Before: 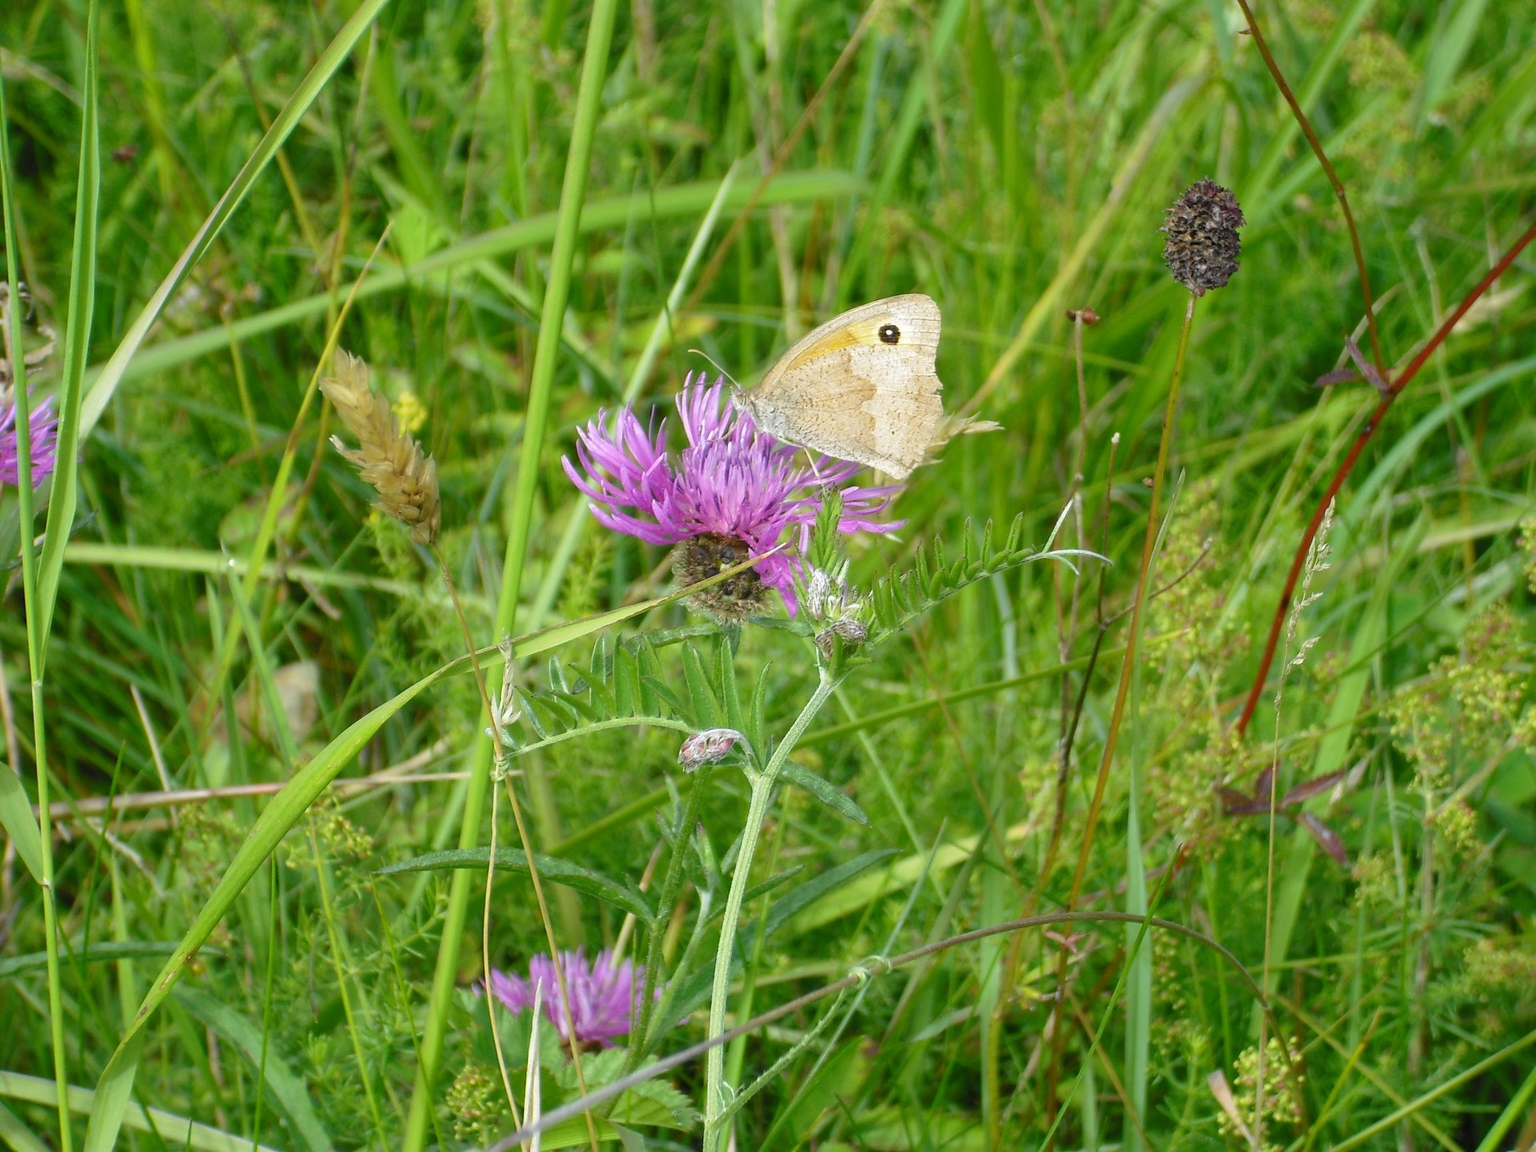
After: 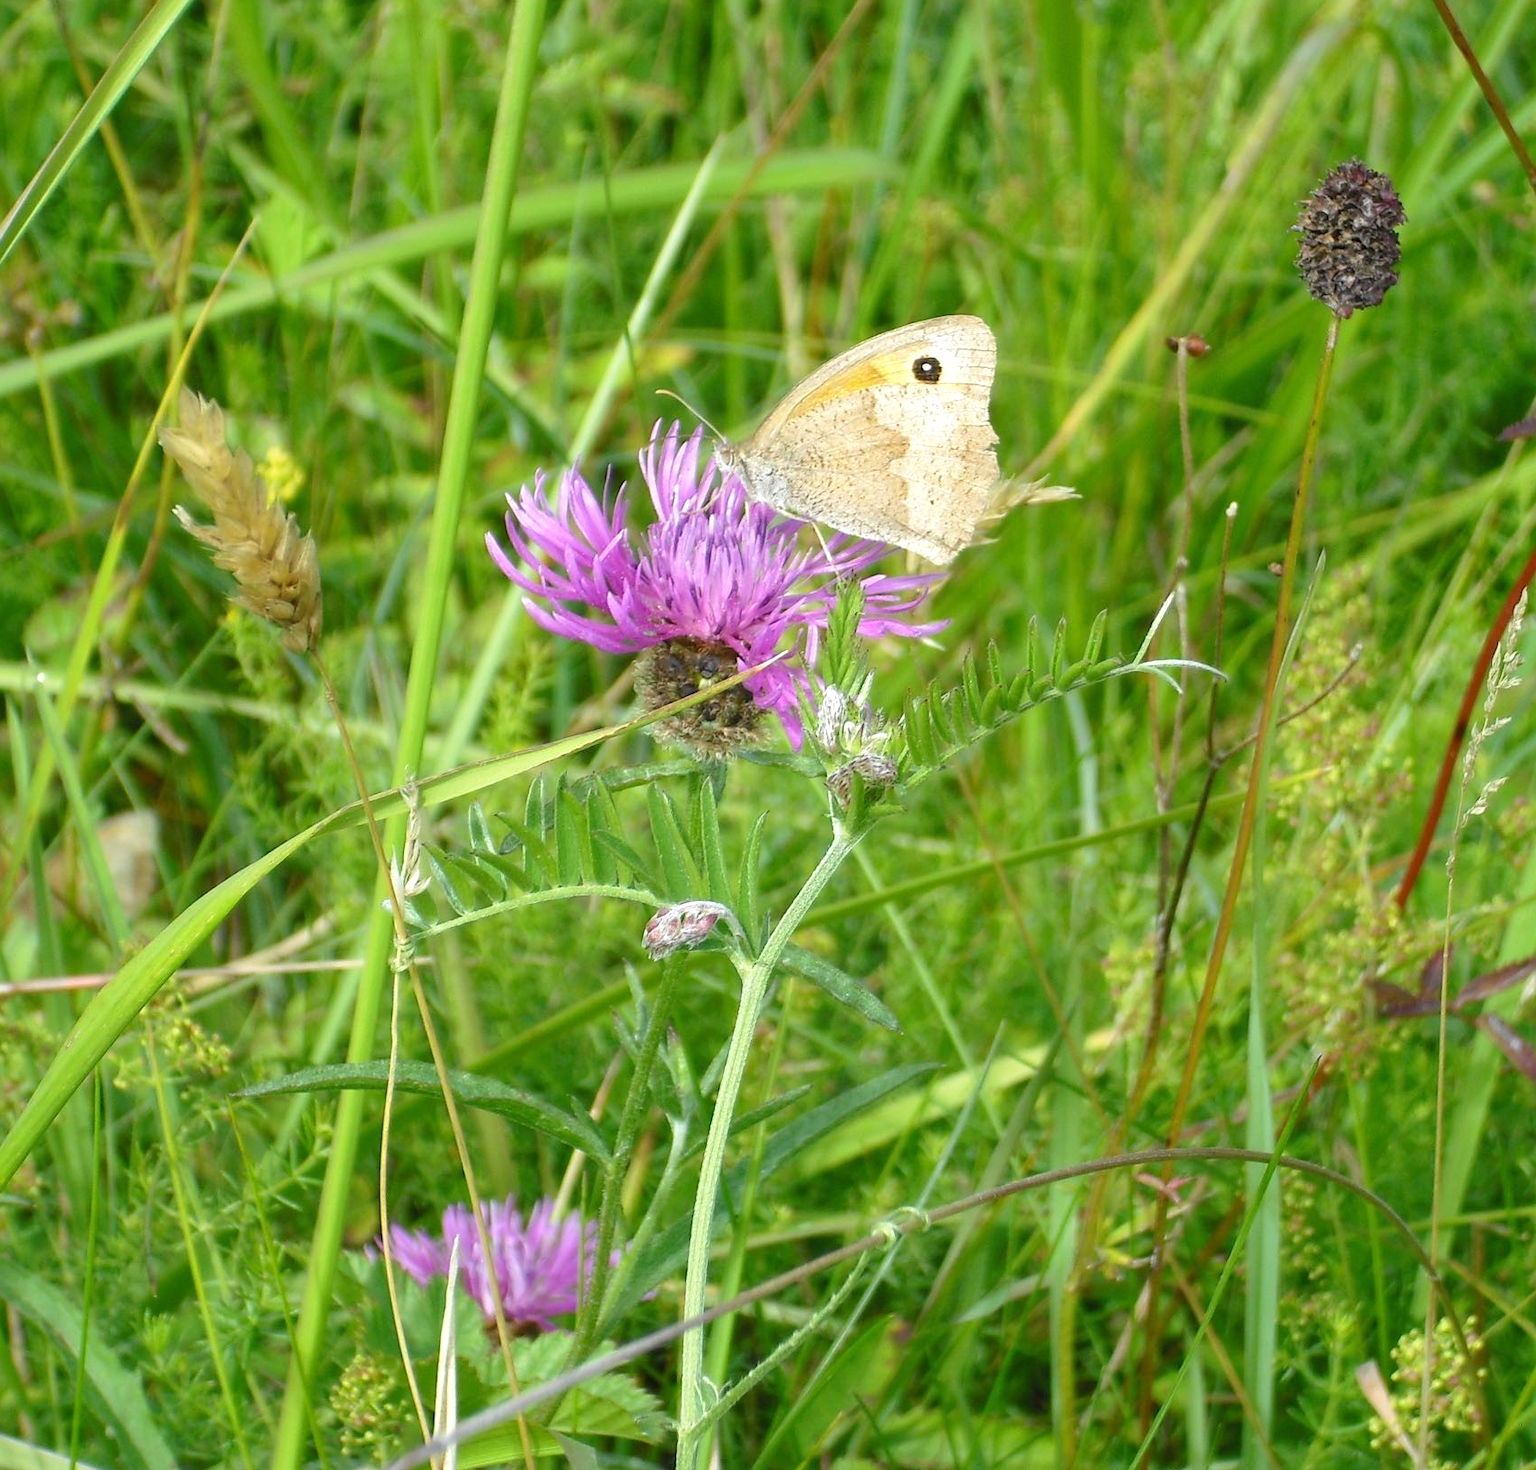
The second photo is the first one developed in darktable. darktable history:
exposure: exposure 0.3 EV, compensate highlight preservation false
crop and rotate: left 13.15%, top 5.251%, right 12.609%
